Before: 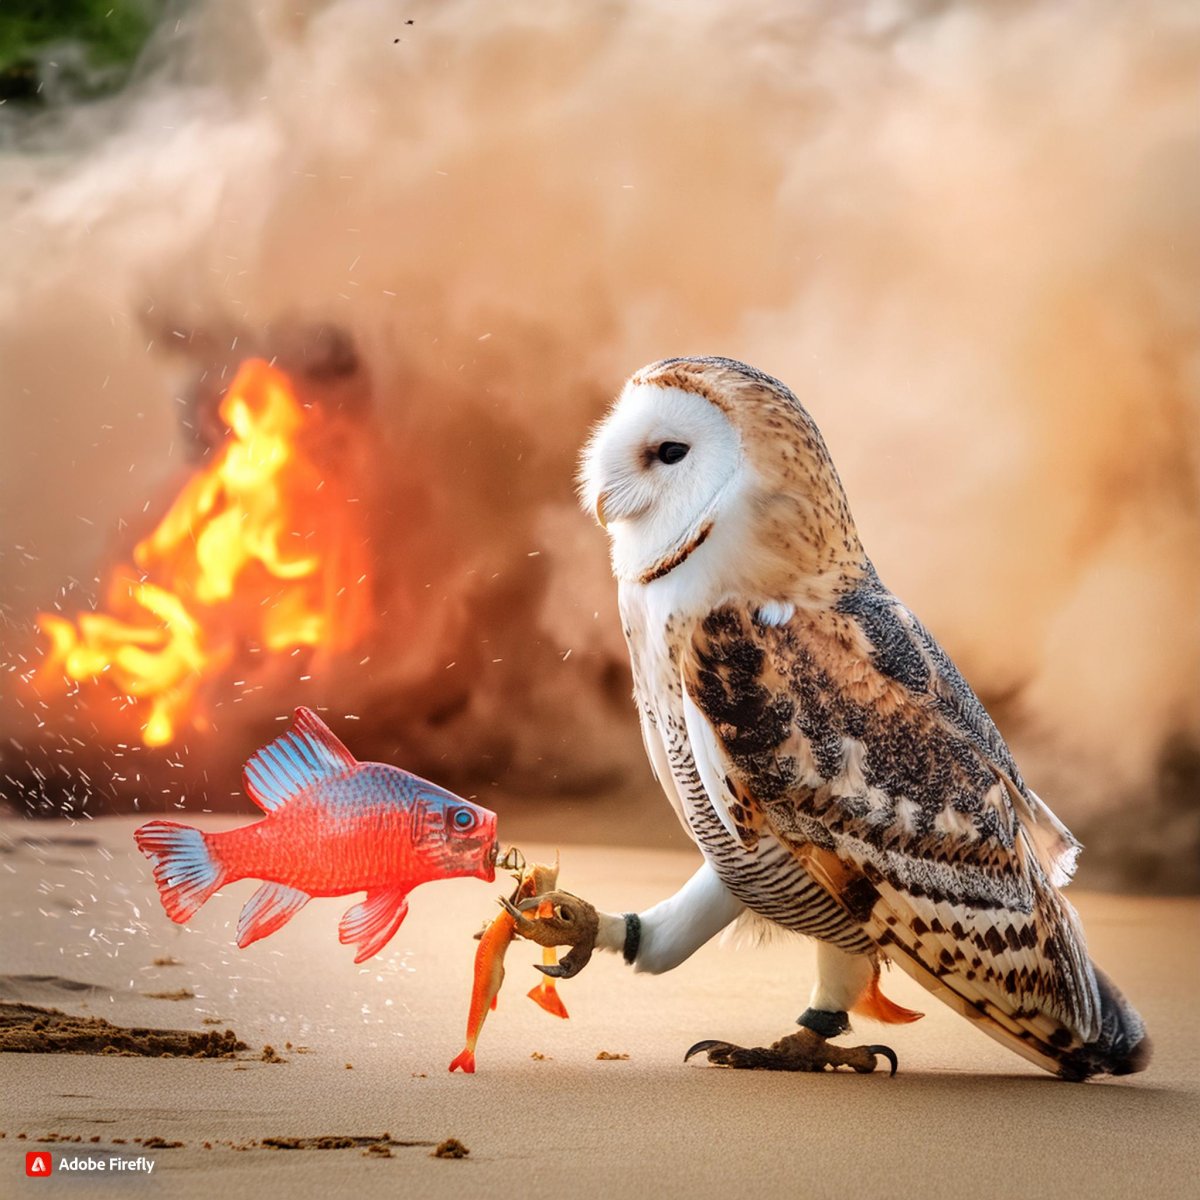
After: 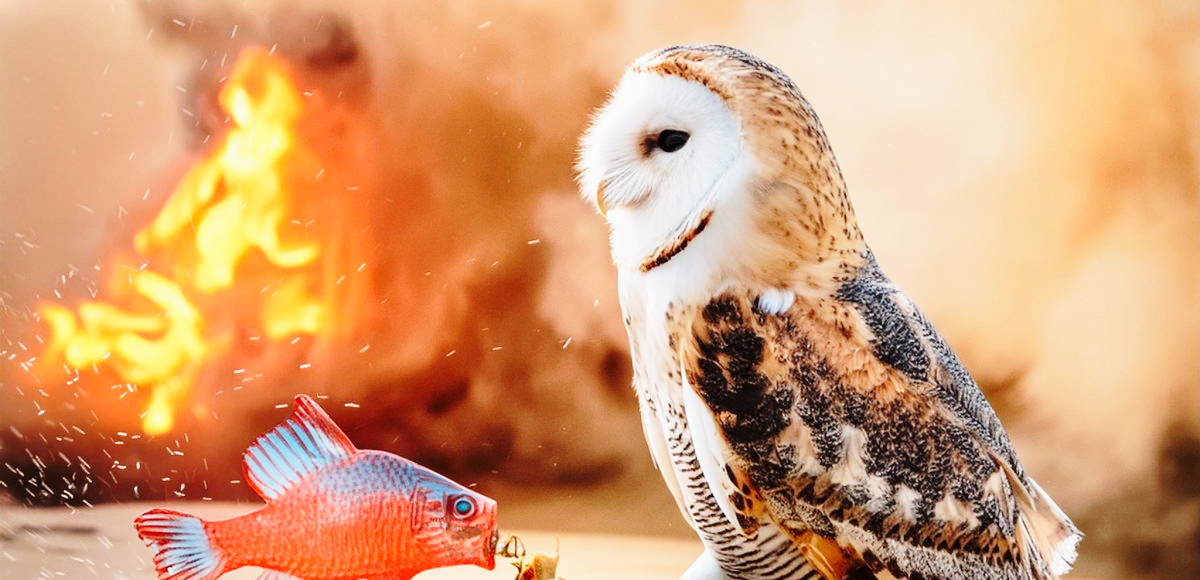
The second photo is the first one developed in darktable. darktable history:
crop and rotate: top 26.056%, bottom 25.543%
exposure: exposure -0.21 EV, compensate highlight preservation false
base curve: curves: ch0 [(0, 0) (0.028, 0.03) (0.121, 0.232) (0.46, 0.748) (0.859, 0.968) (1, 1)], preserve colors none
